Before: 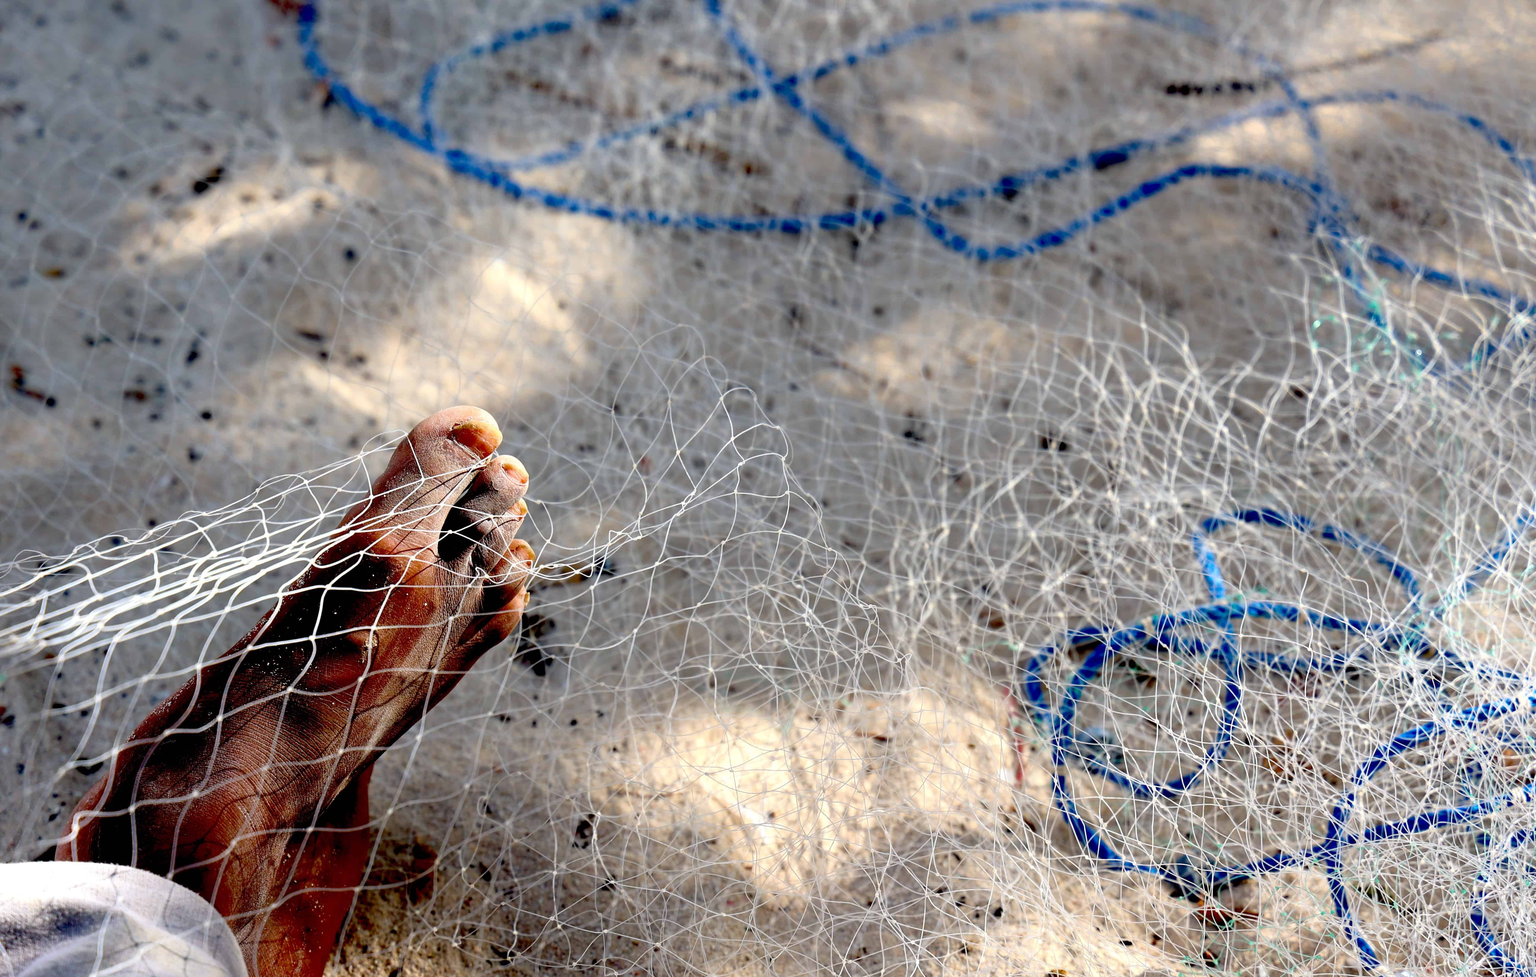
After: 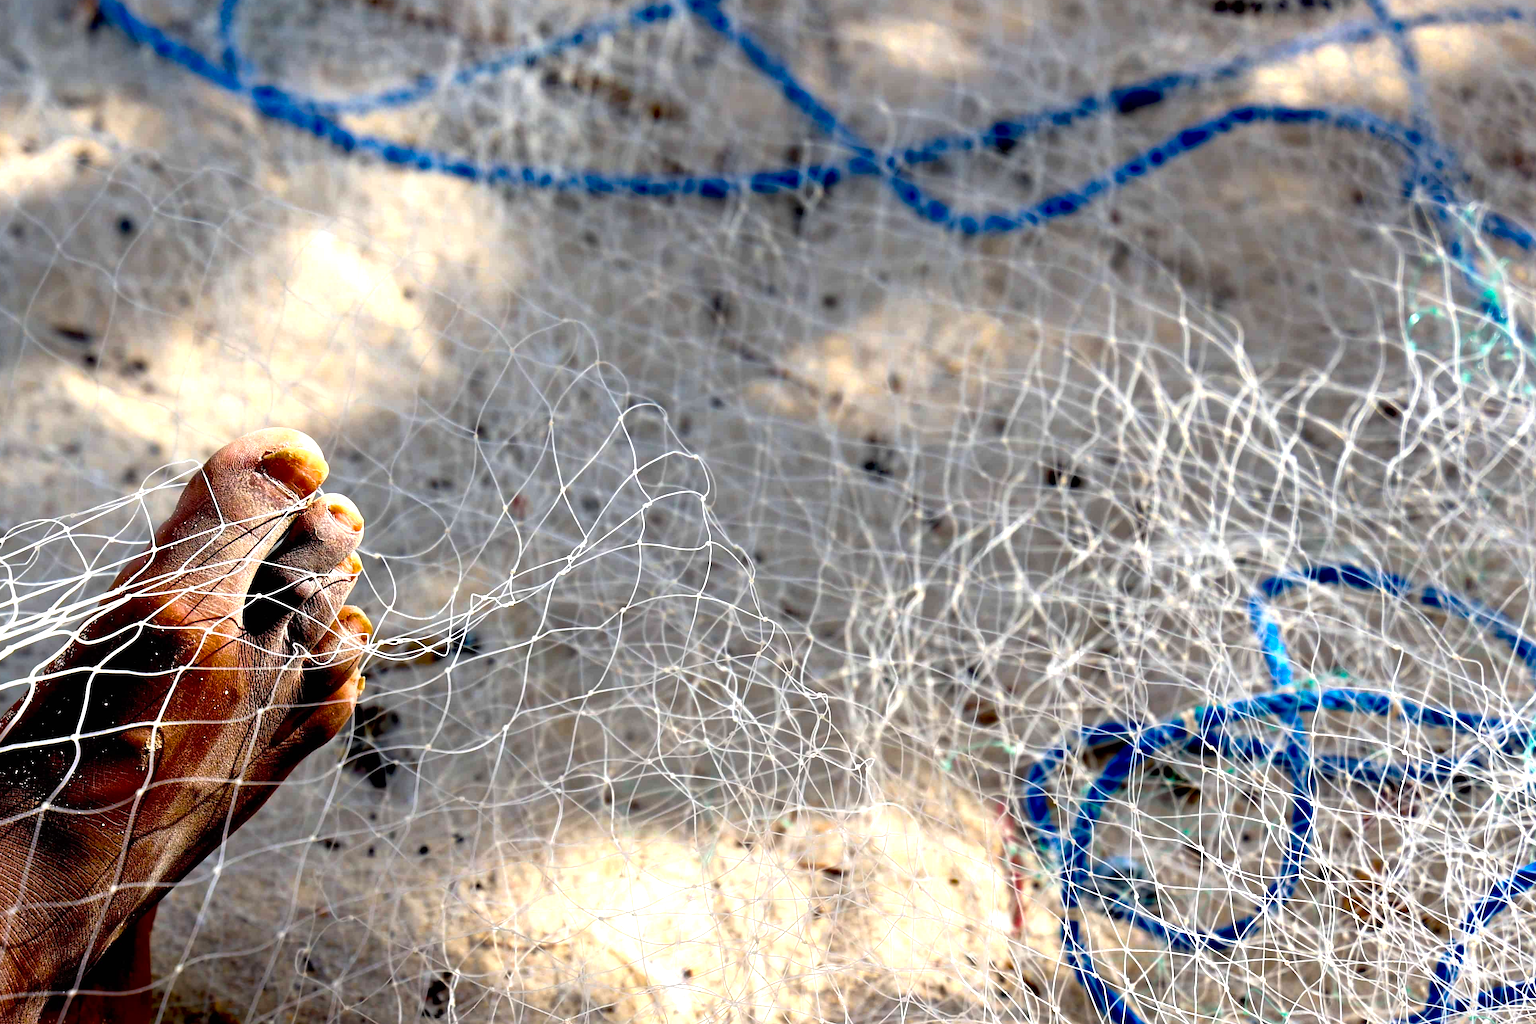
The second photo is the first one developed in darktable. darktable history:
crop: left 16.674%, top 8.75%, right 8.299%, bottom 12.625%
color balance rgb: linear chroma grading › global chroma 14.375%, perceptual saturation grading › global saturation 9.785%, perceptual brilliance grading › global brilliance 15.716%, perceptual brilliance grading › shadows -34.217%, global vibrance 20%
